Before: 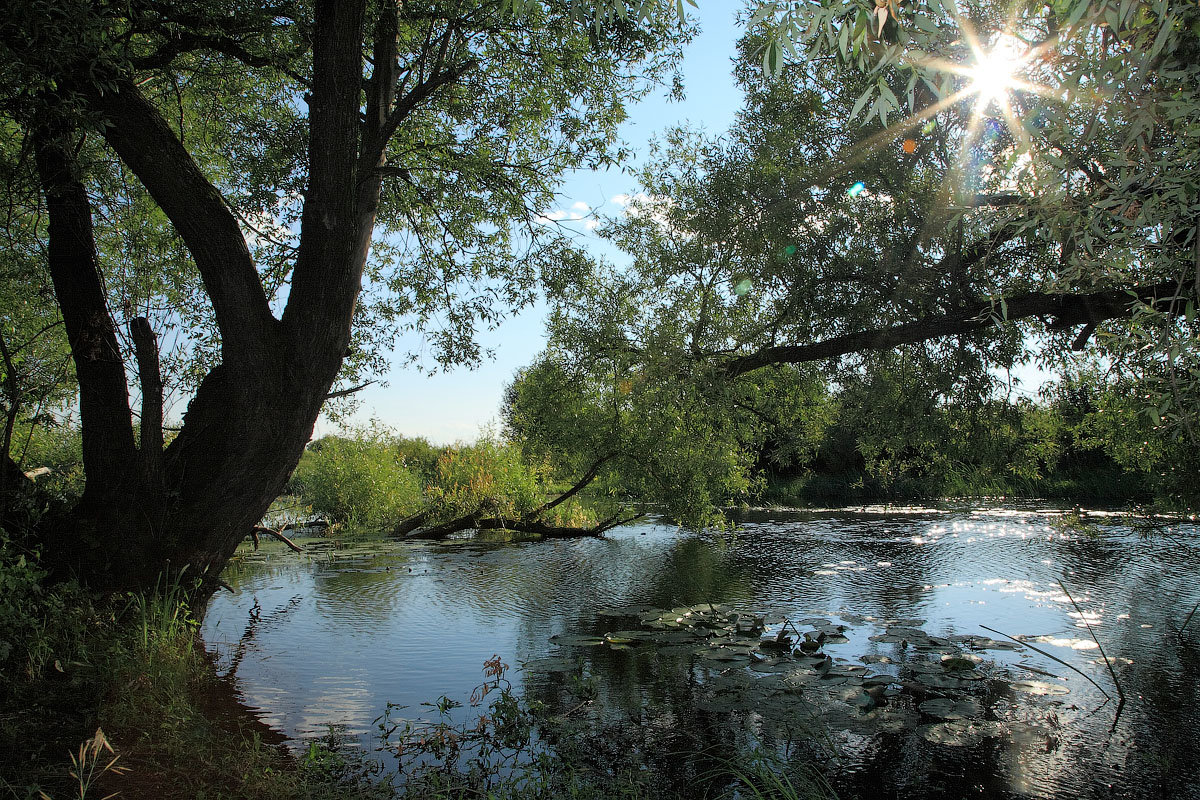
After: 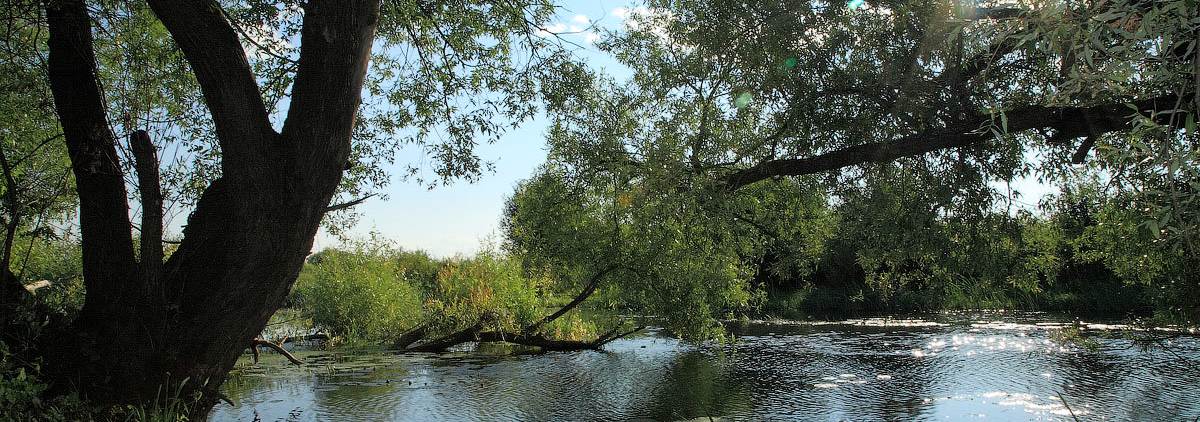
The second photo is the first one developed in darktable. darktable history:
crop and rotate: top 23.4%, bottom 23.777%
tone equalizer: mask exposure compensation -0.513 EV
